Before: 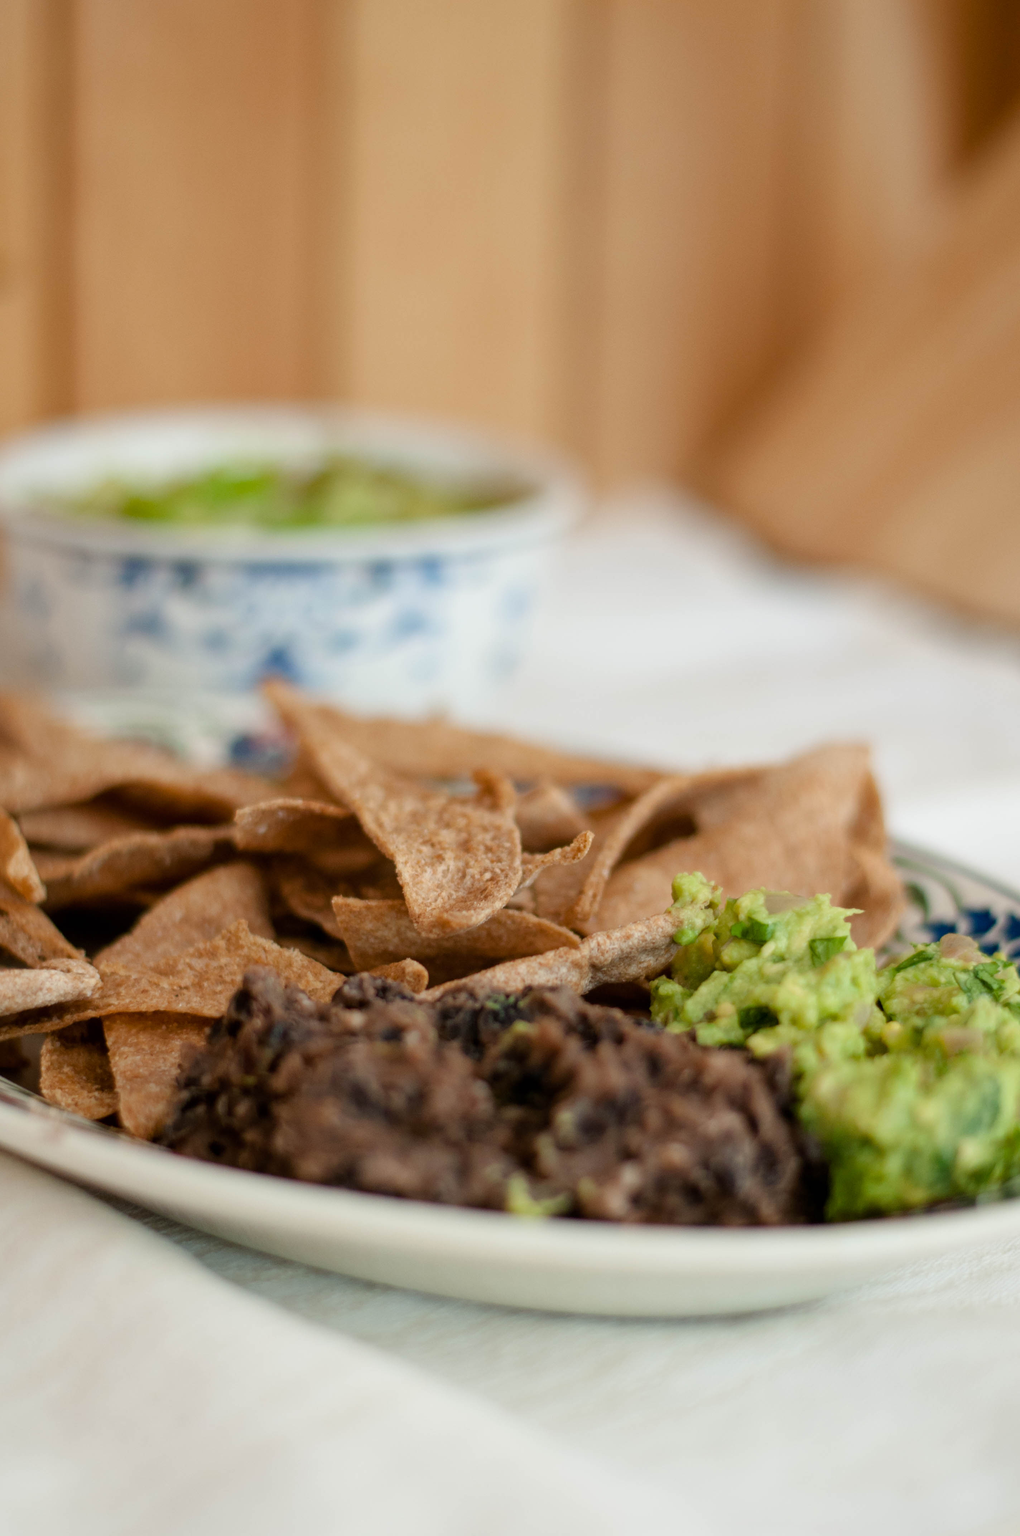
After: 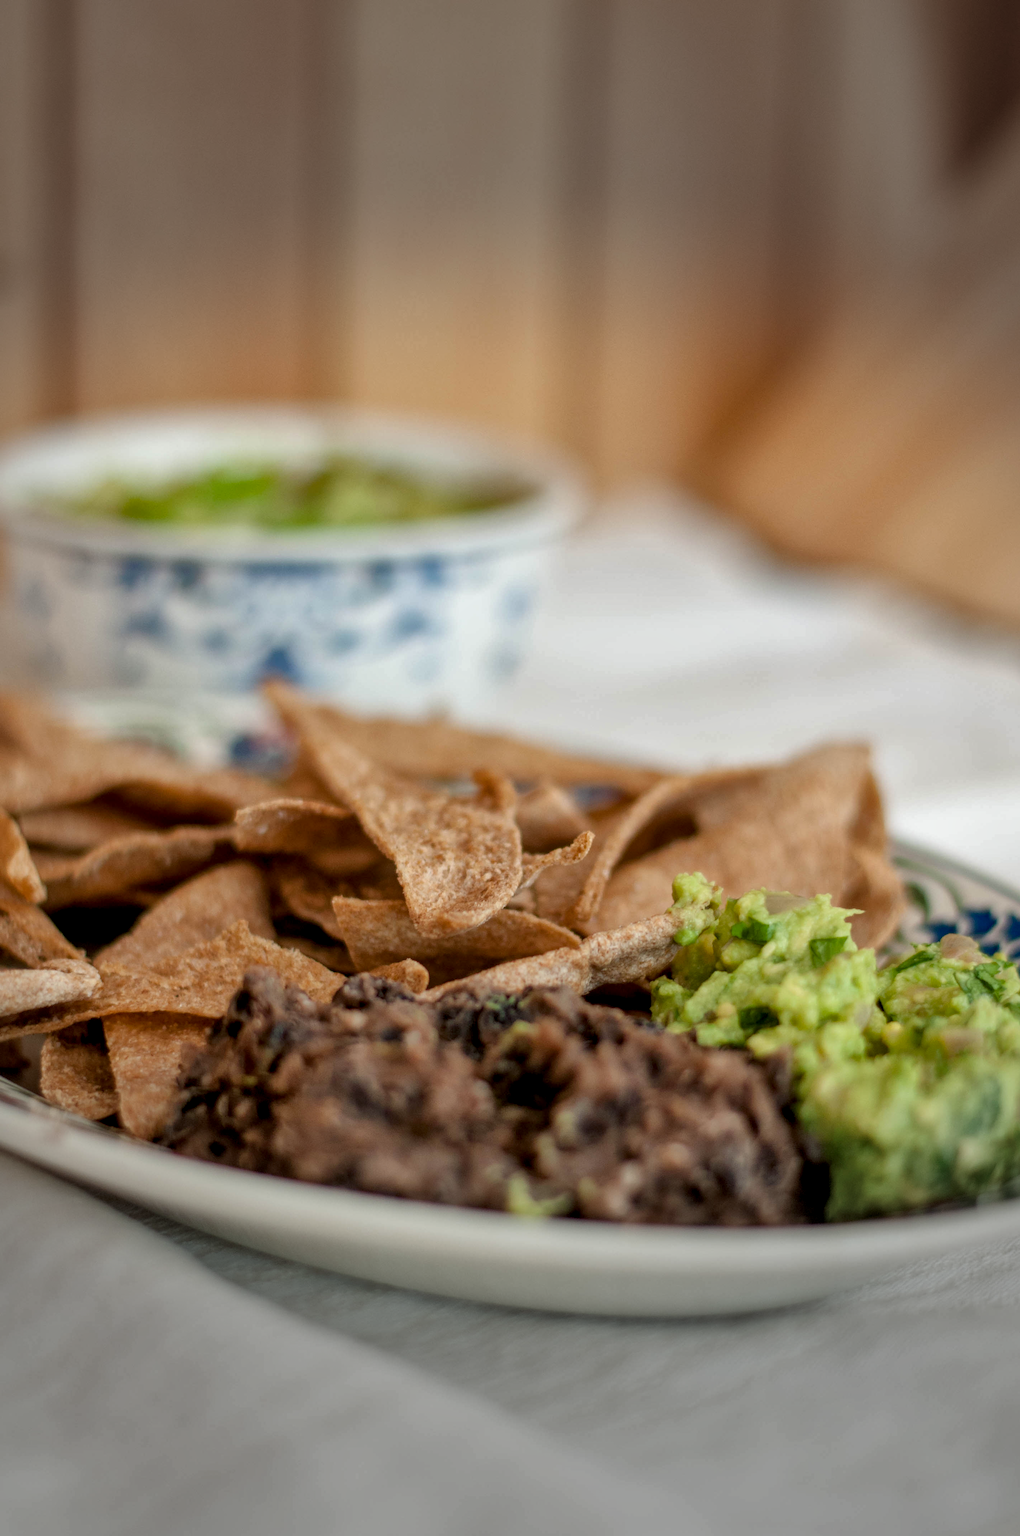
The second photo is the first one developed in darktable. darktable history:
vignetting: fall-off start 70.09%, width/height ratio 1.333, dithering 8-bit output
shadows and highlights: on, module defaults
local contrast: detail 130%
